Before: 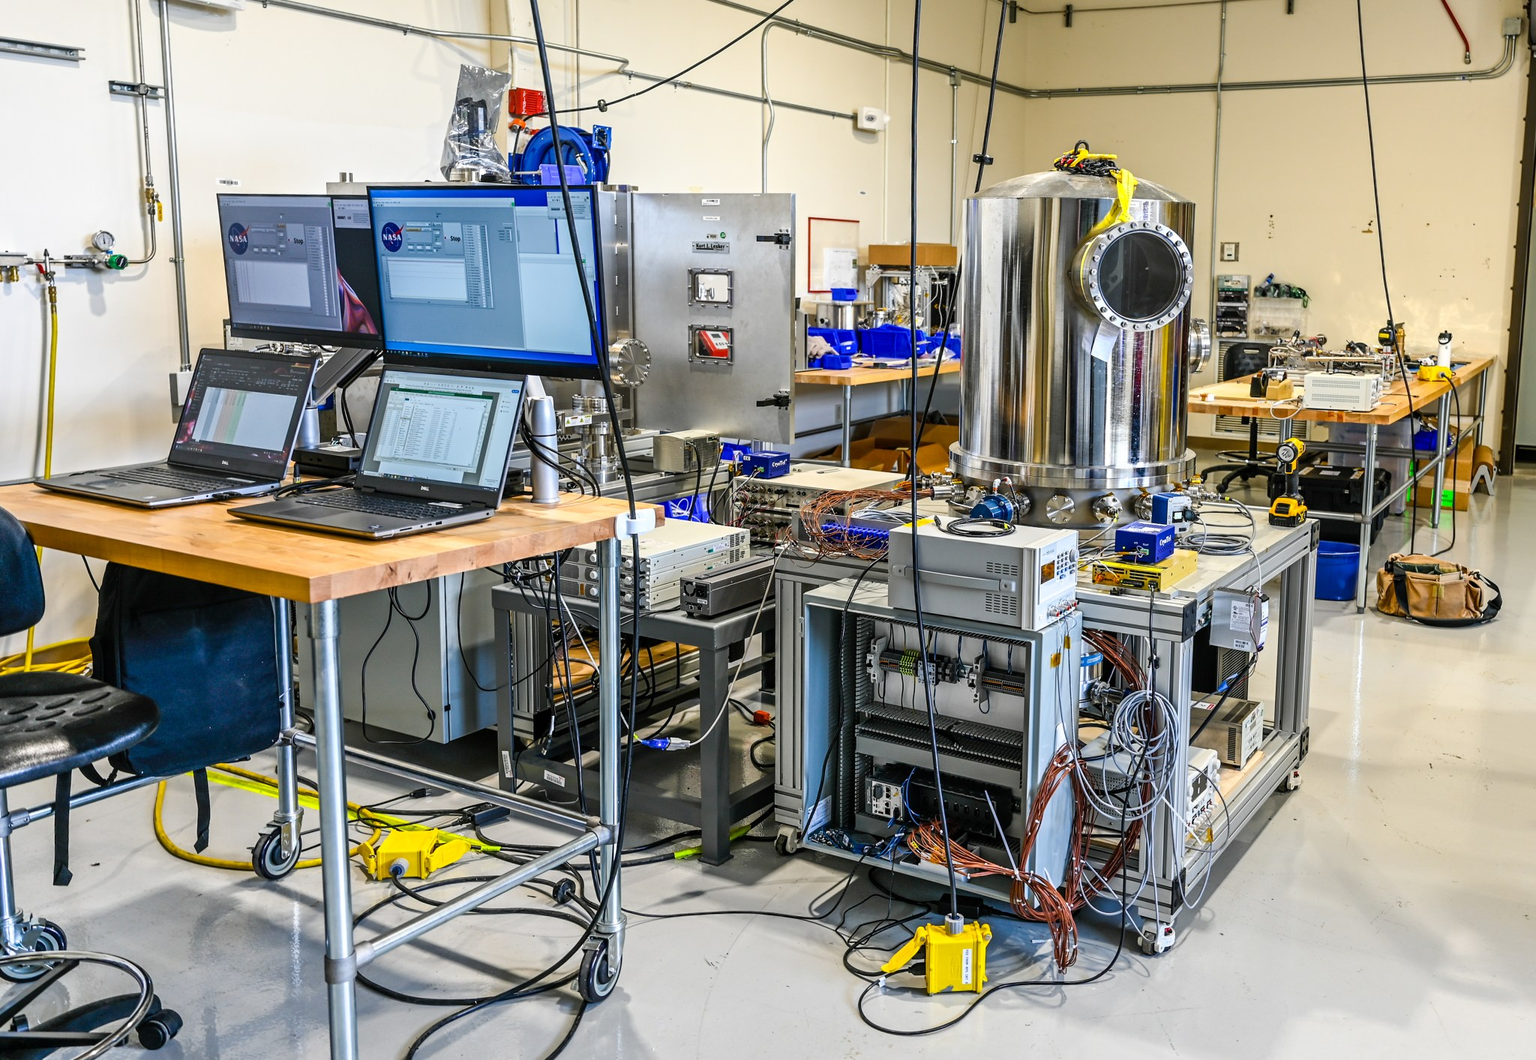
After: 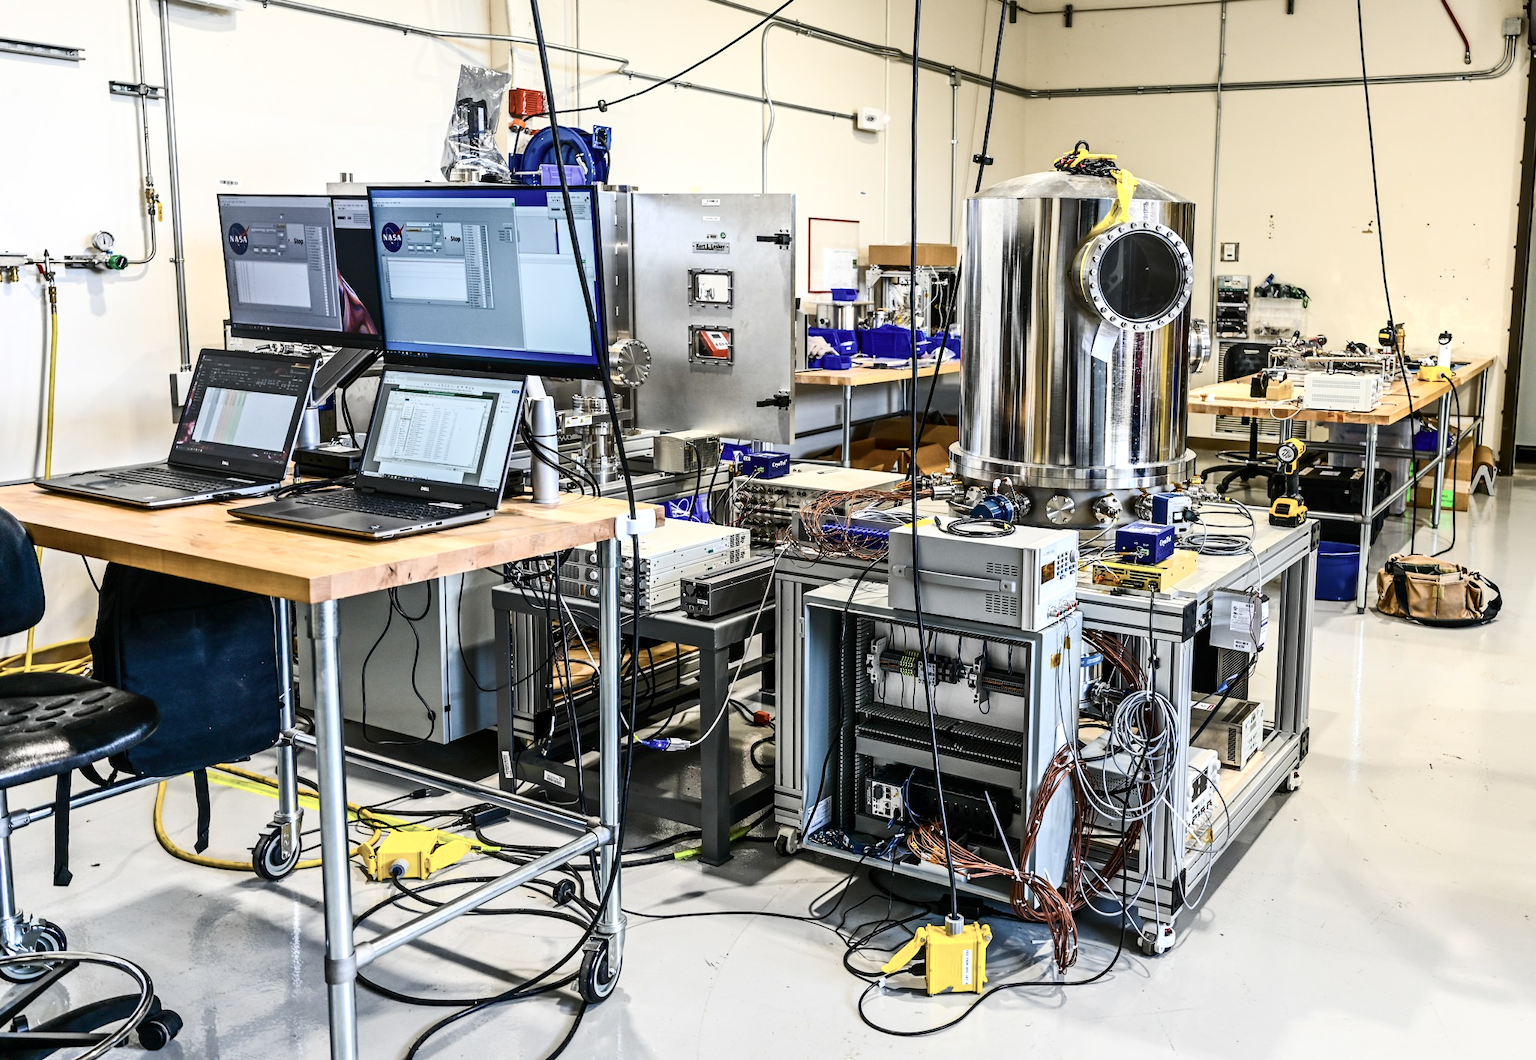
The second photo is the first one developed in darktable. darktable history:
contrast brightness saturation: contrast 0.25, saturation -0.31
exposure: exposure 0.128 EV, compensate highlight preservation false
